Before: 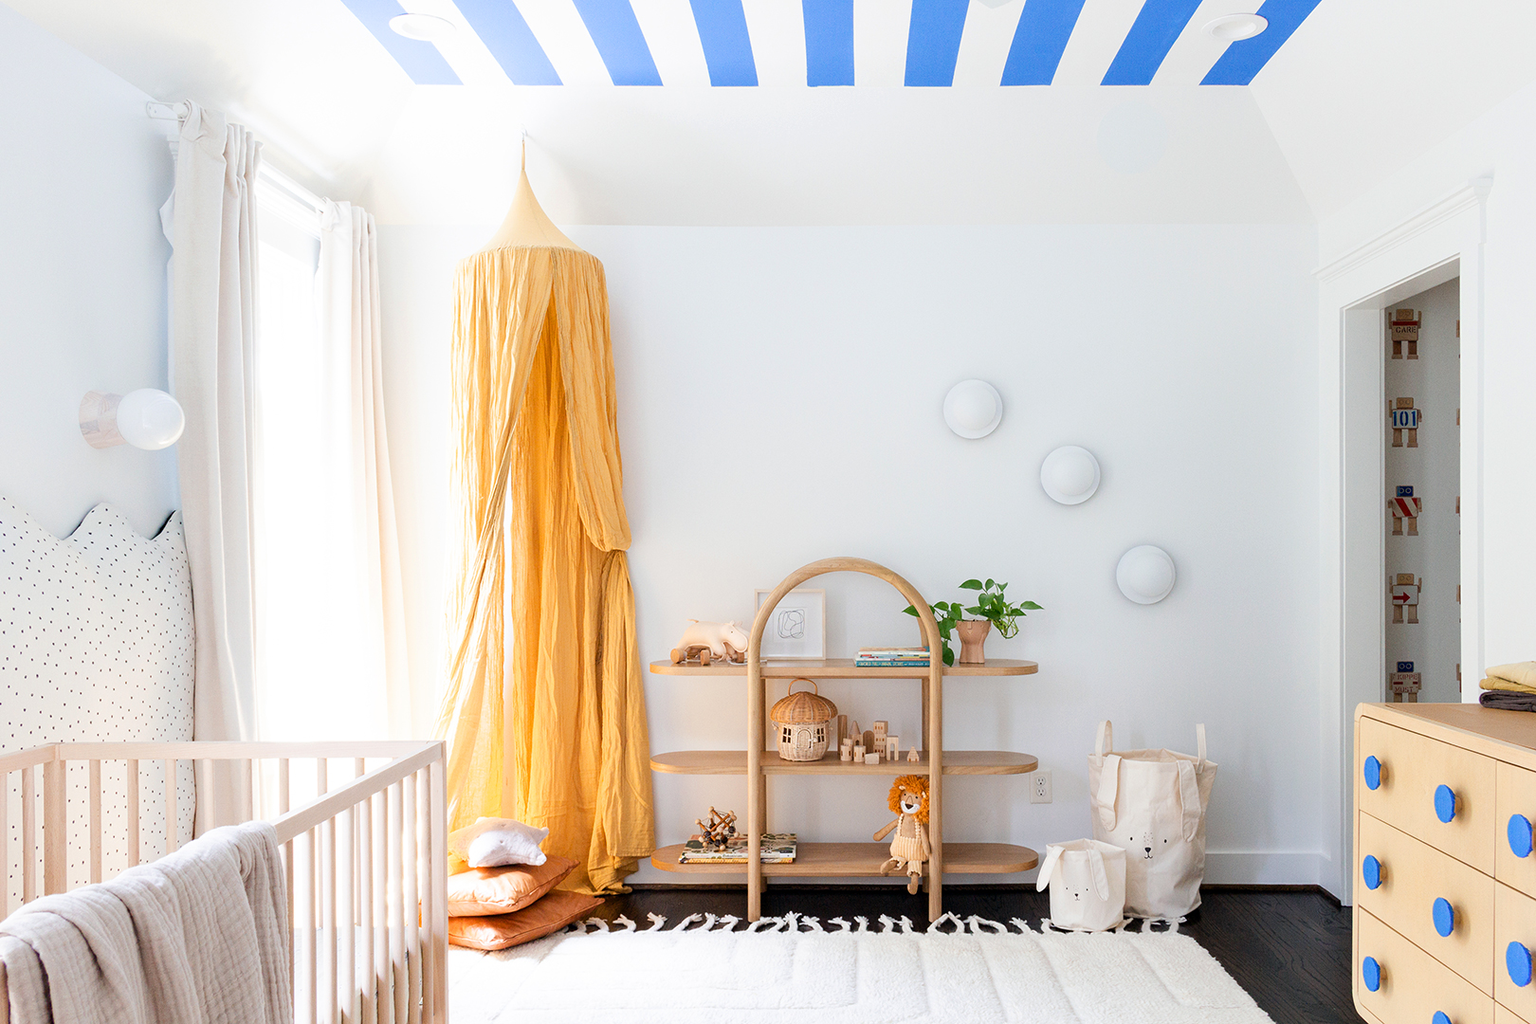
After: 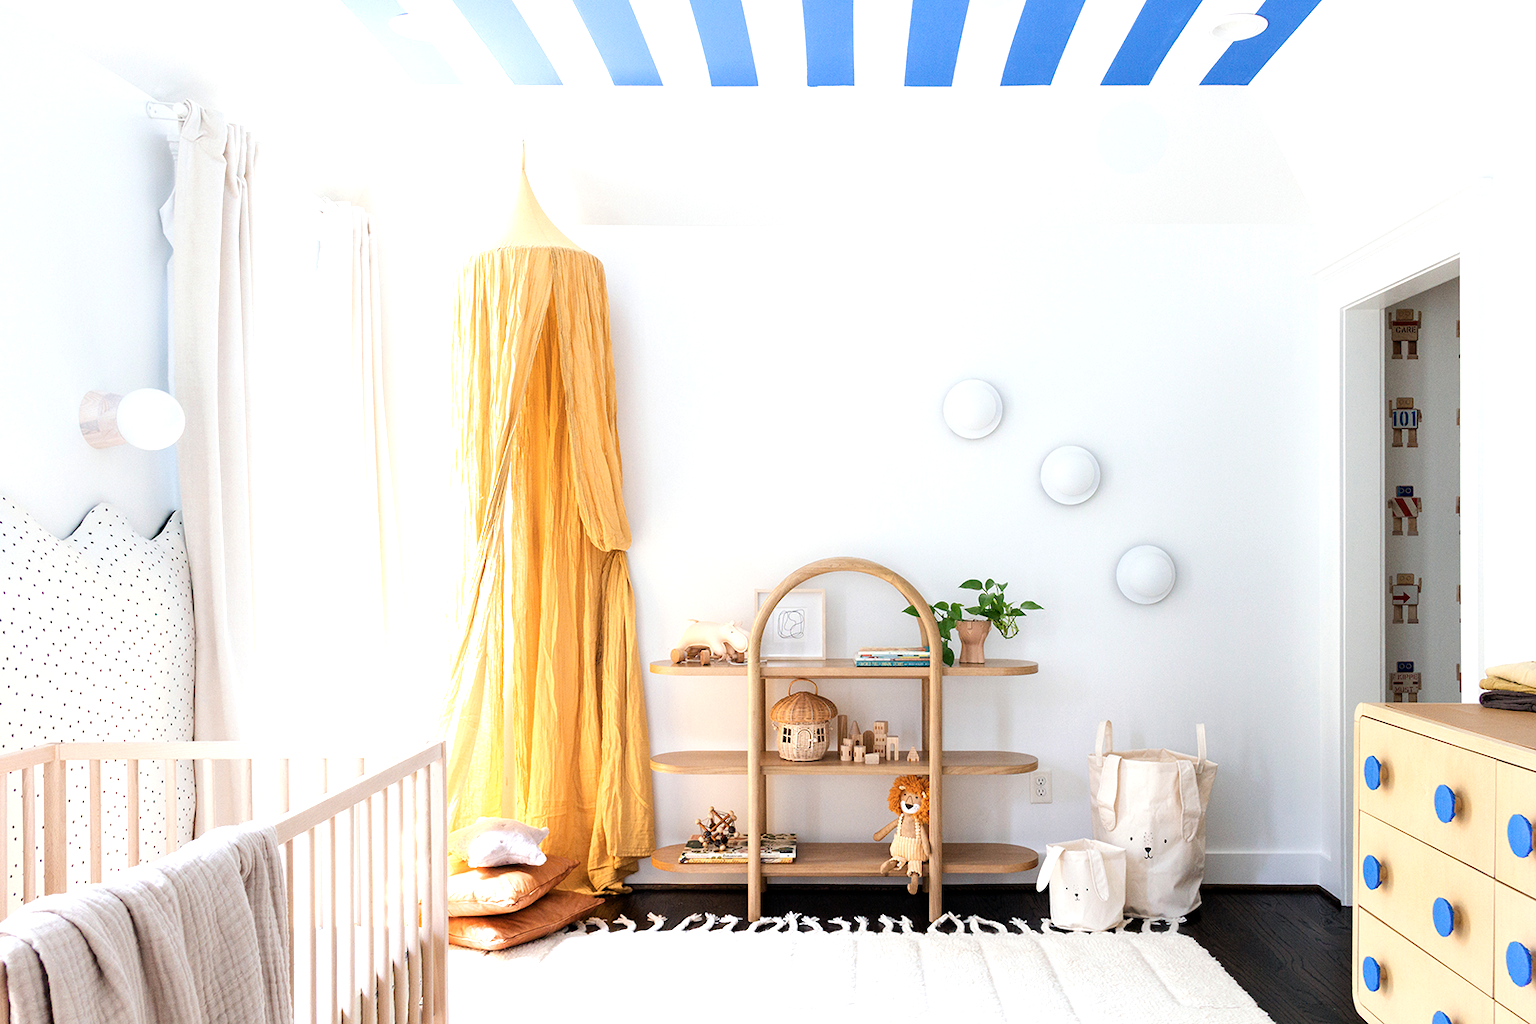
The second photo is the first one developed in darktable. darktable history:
color balance rgb: perceptual saturation grading › global saturation -11.756%, global vibrance 25.022%, contrast 19.372%
